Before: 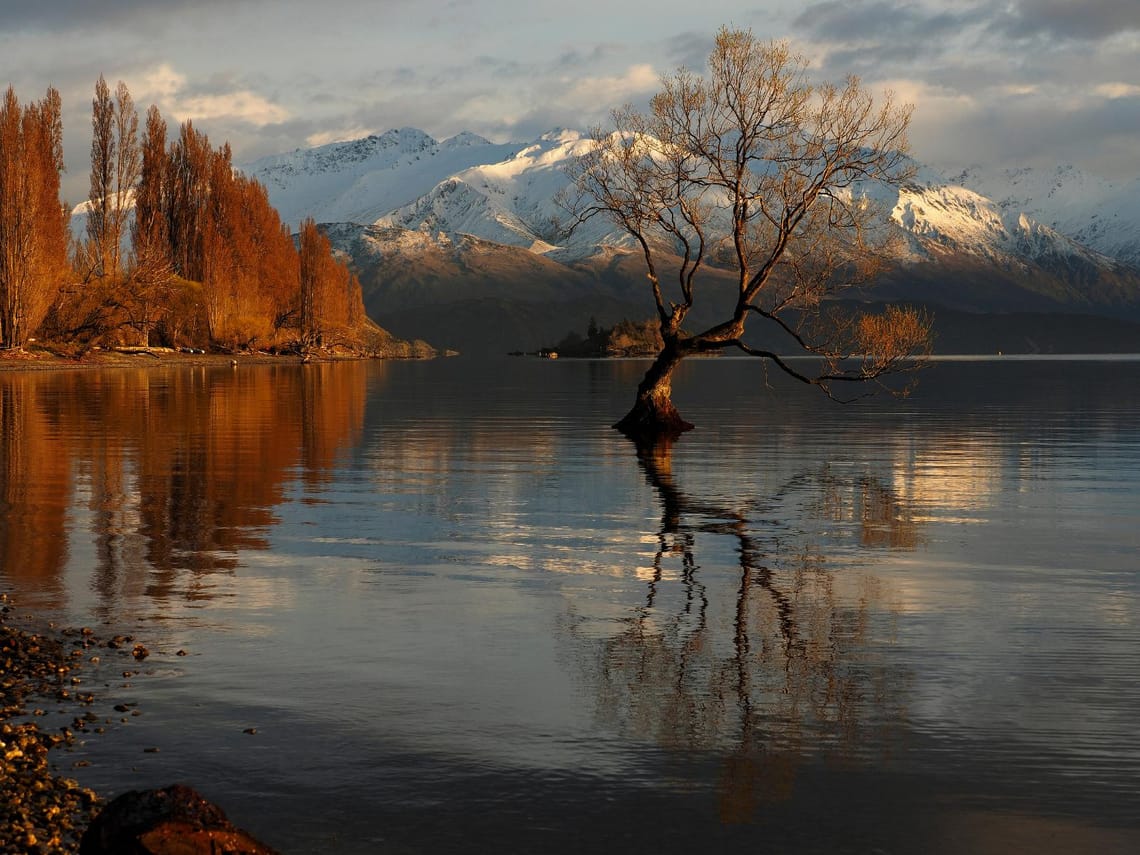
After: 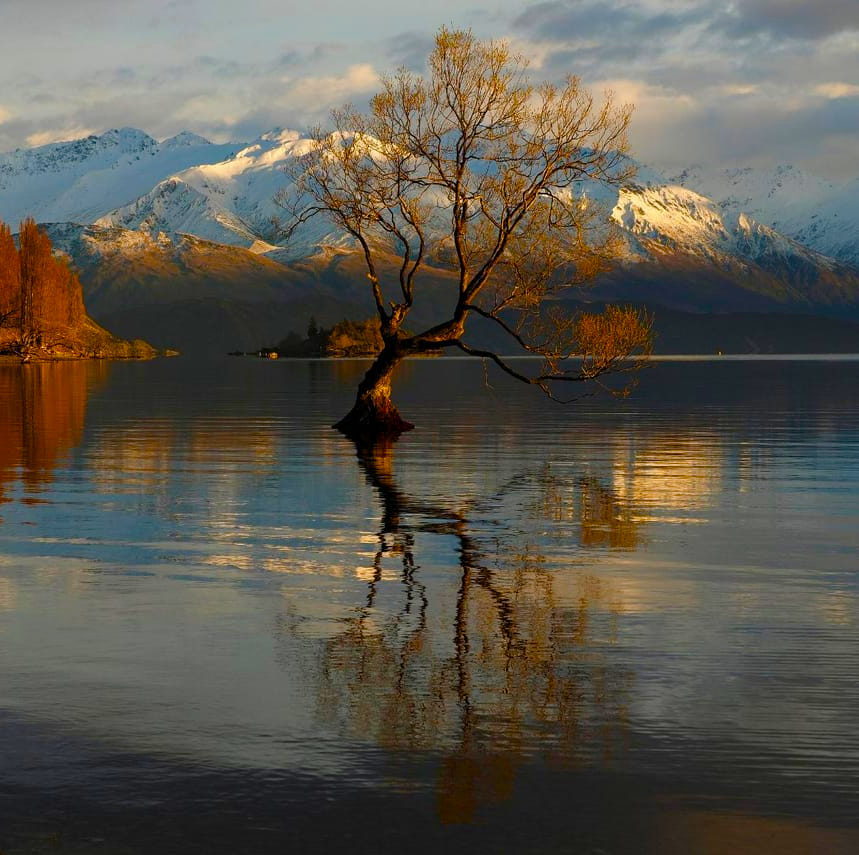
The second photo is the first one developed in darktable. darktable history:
crop and rotate: left 24.6%
color balance rgb: perceptual saturation grading › global saturation 20%, perceptual saturation grading › highlights -25%, perceptual saturation grading › shadows 50.52%, global vibrance 40.24%
